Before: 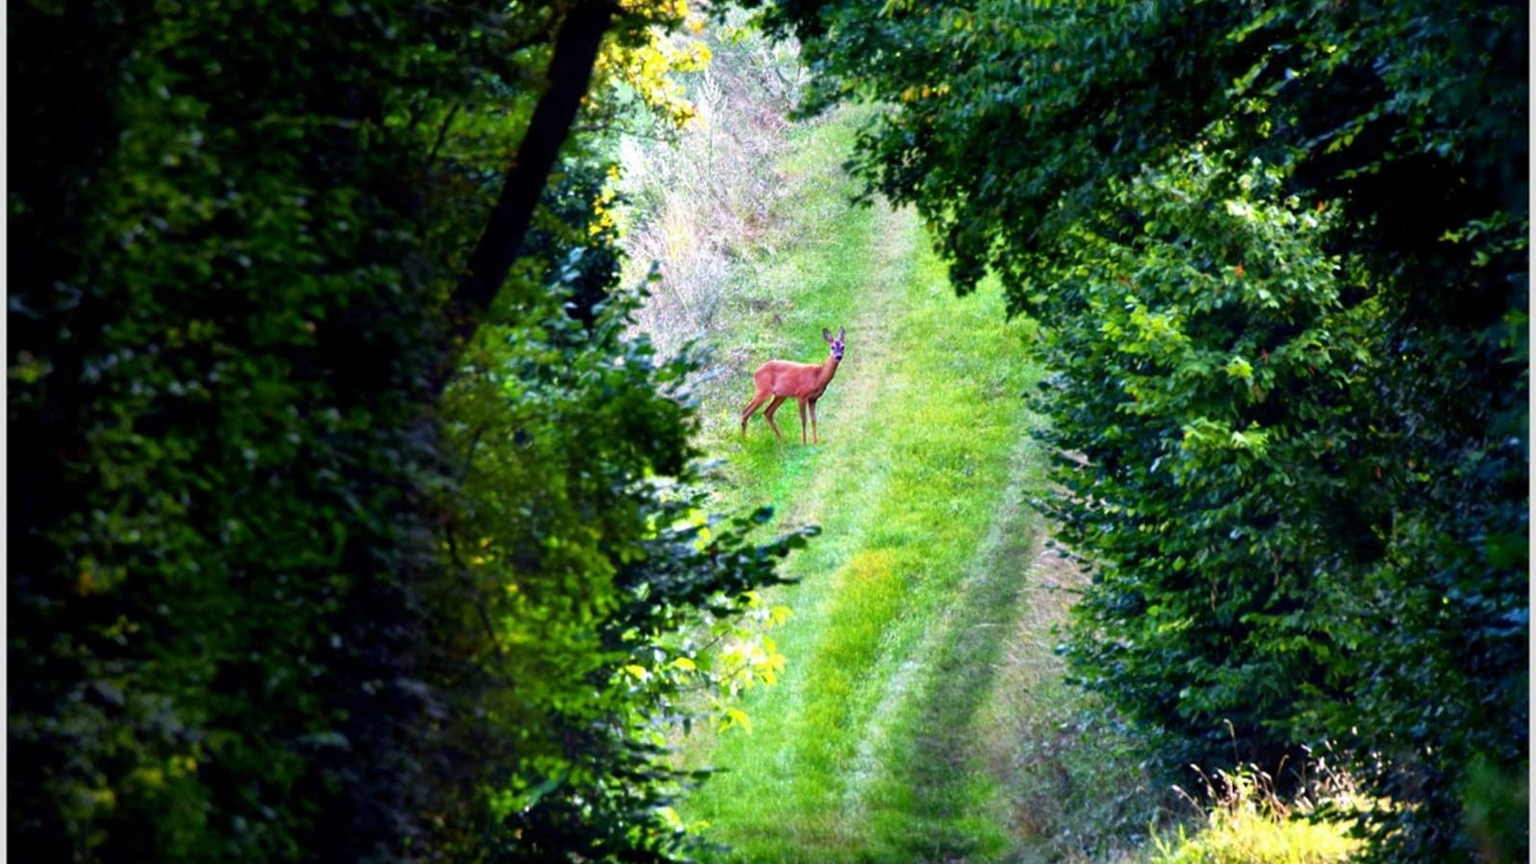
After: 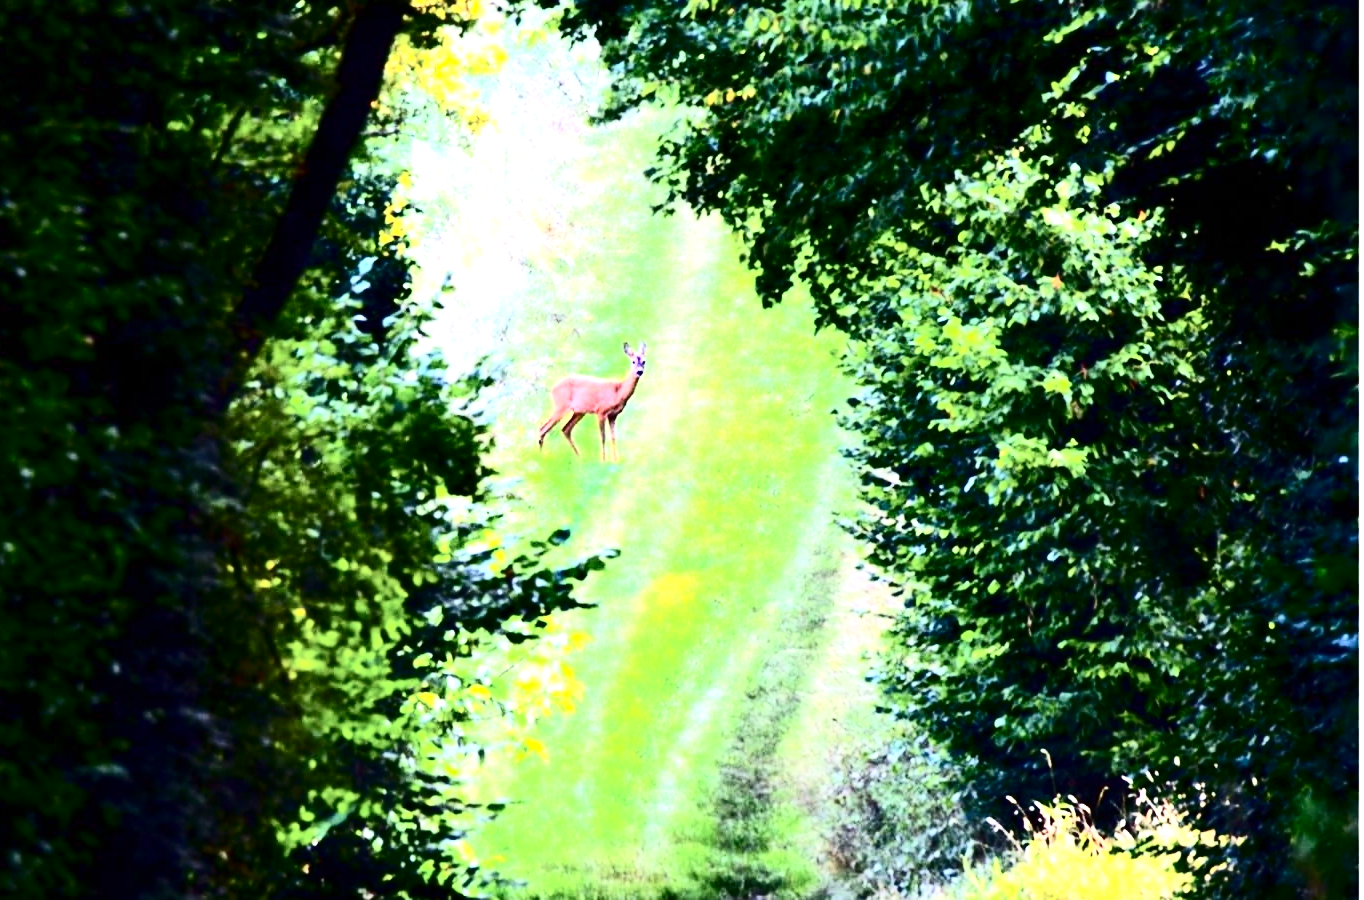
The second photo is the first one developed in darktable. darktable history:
crop and rotate: left 14.695%
exposure: black level correction 0, exposure 1.199 EV, compensate exposure bias true, compensate highlight preservation false
contrast brightness saturation: contrast 0.512, saturation -0.103
